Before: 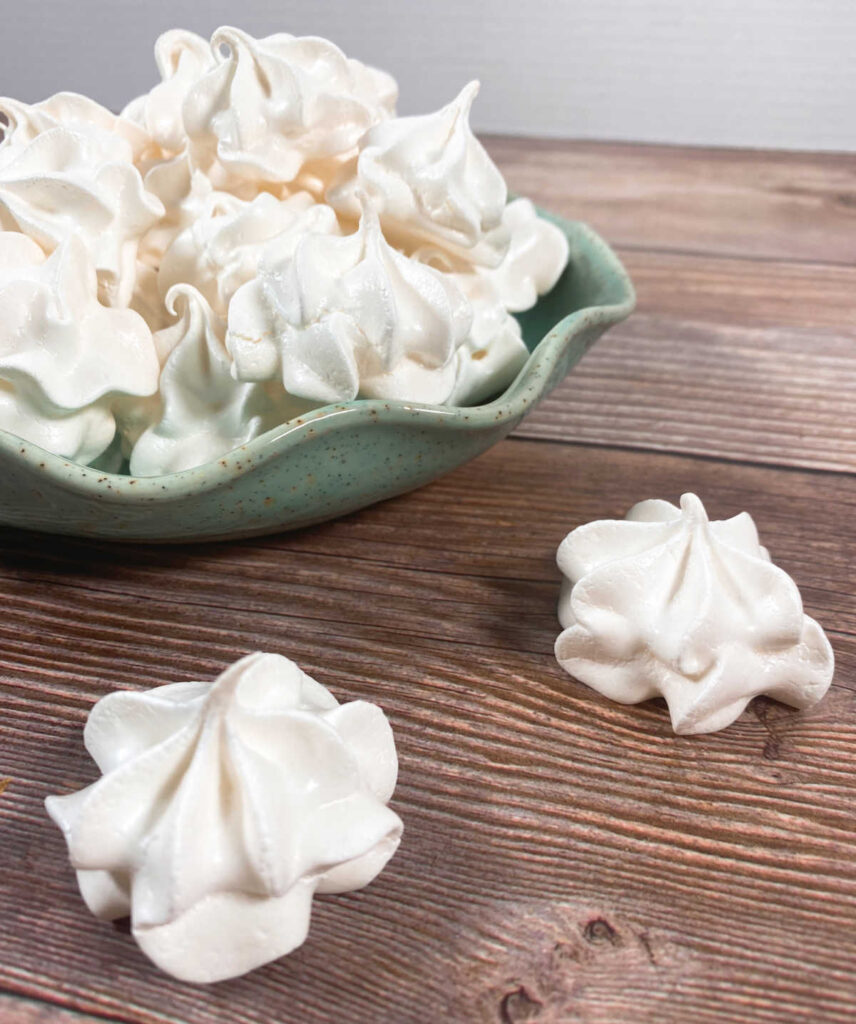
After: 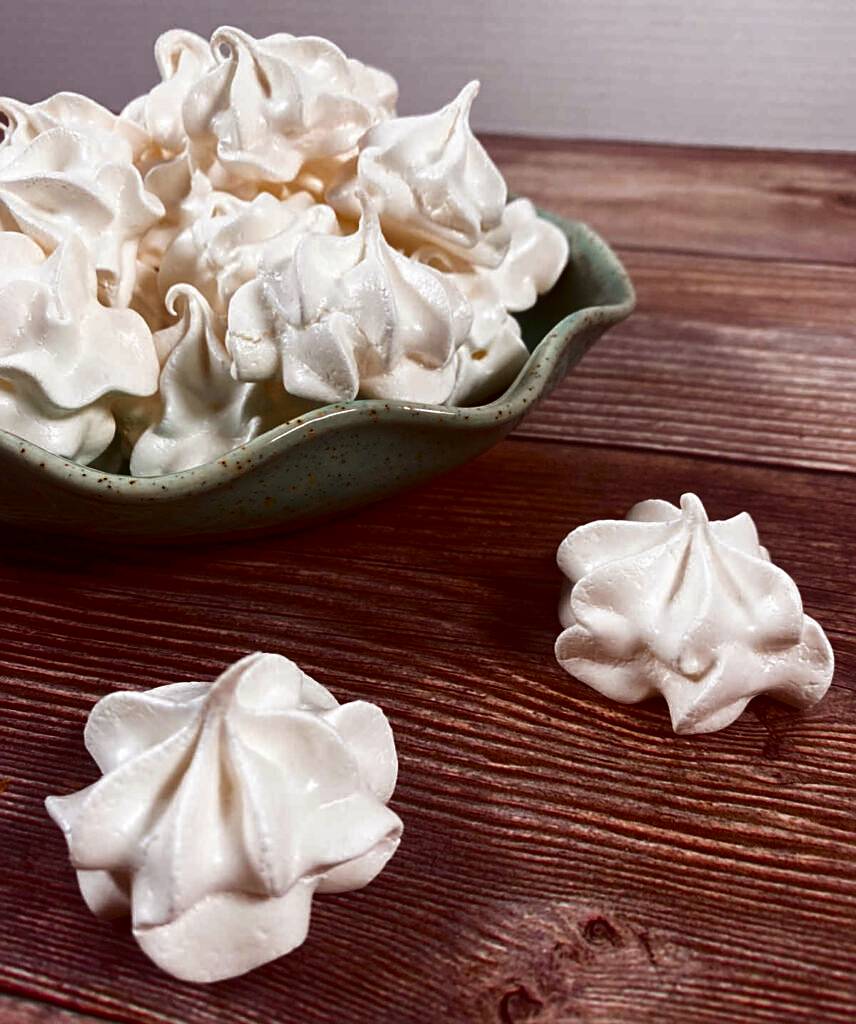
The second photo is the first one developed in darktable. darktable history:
tone equalizer: on, module defaults
rgb levels: mode RGB, independent channels, levels [[0, 0.474, 1], [0, 0.5, 1], [0, 0.5, 1]]
contrast brightness saturation: contrast 0.09, brightness -0.59, saturation 0.17
sharpen: on, module defaults
